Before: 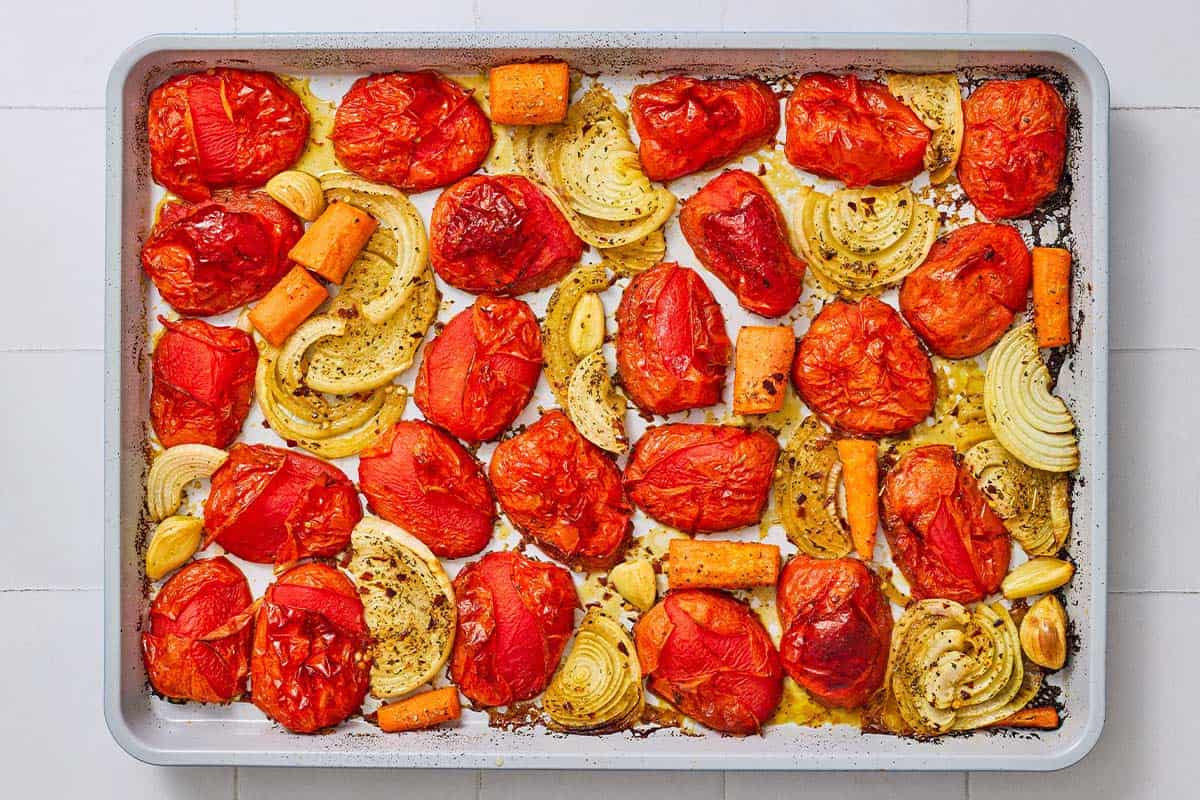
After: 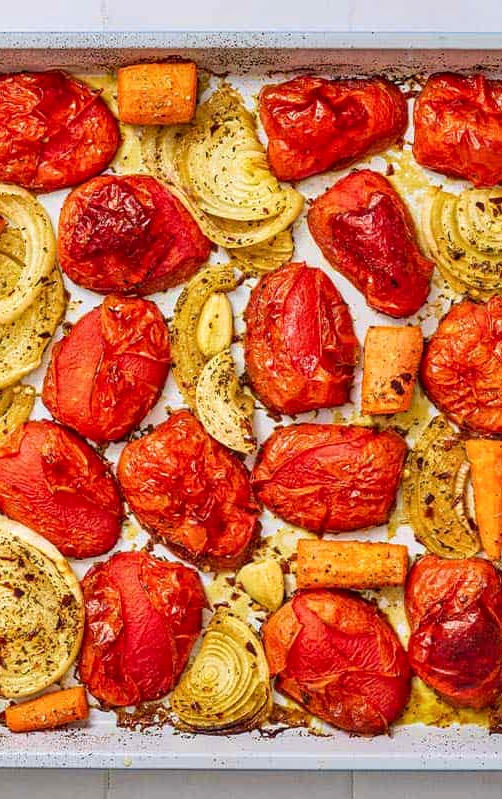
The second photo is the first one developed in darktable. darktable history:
local contrast: on, module defaults
velvia: on, module defaults
exposure: compensate highlight preservation false
crop: left 31.018%, right 27.066%
